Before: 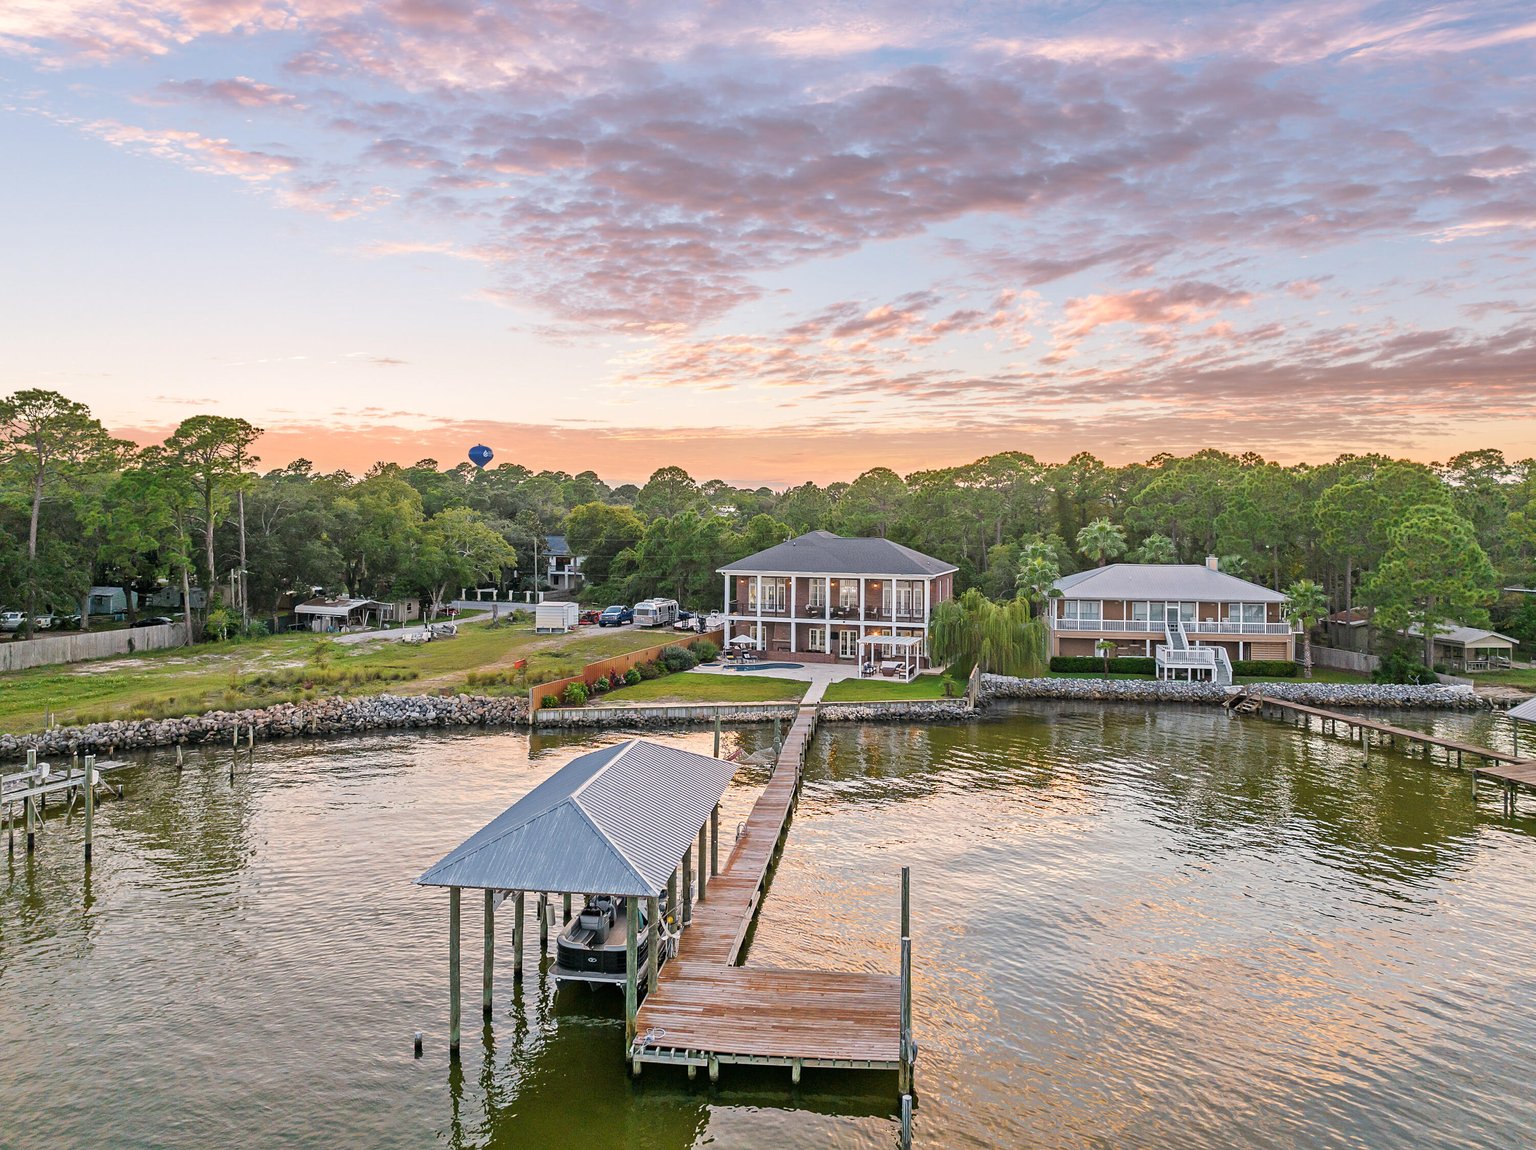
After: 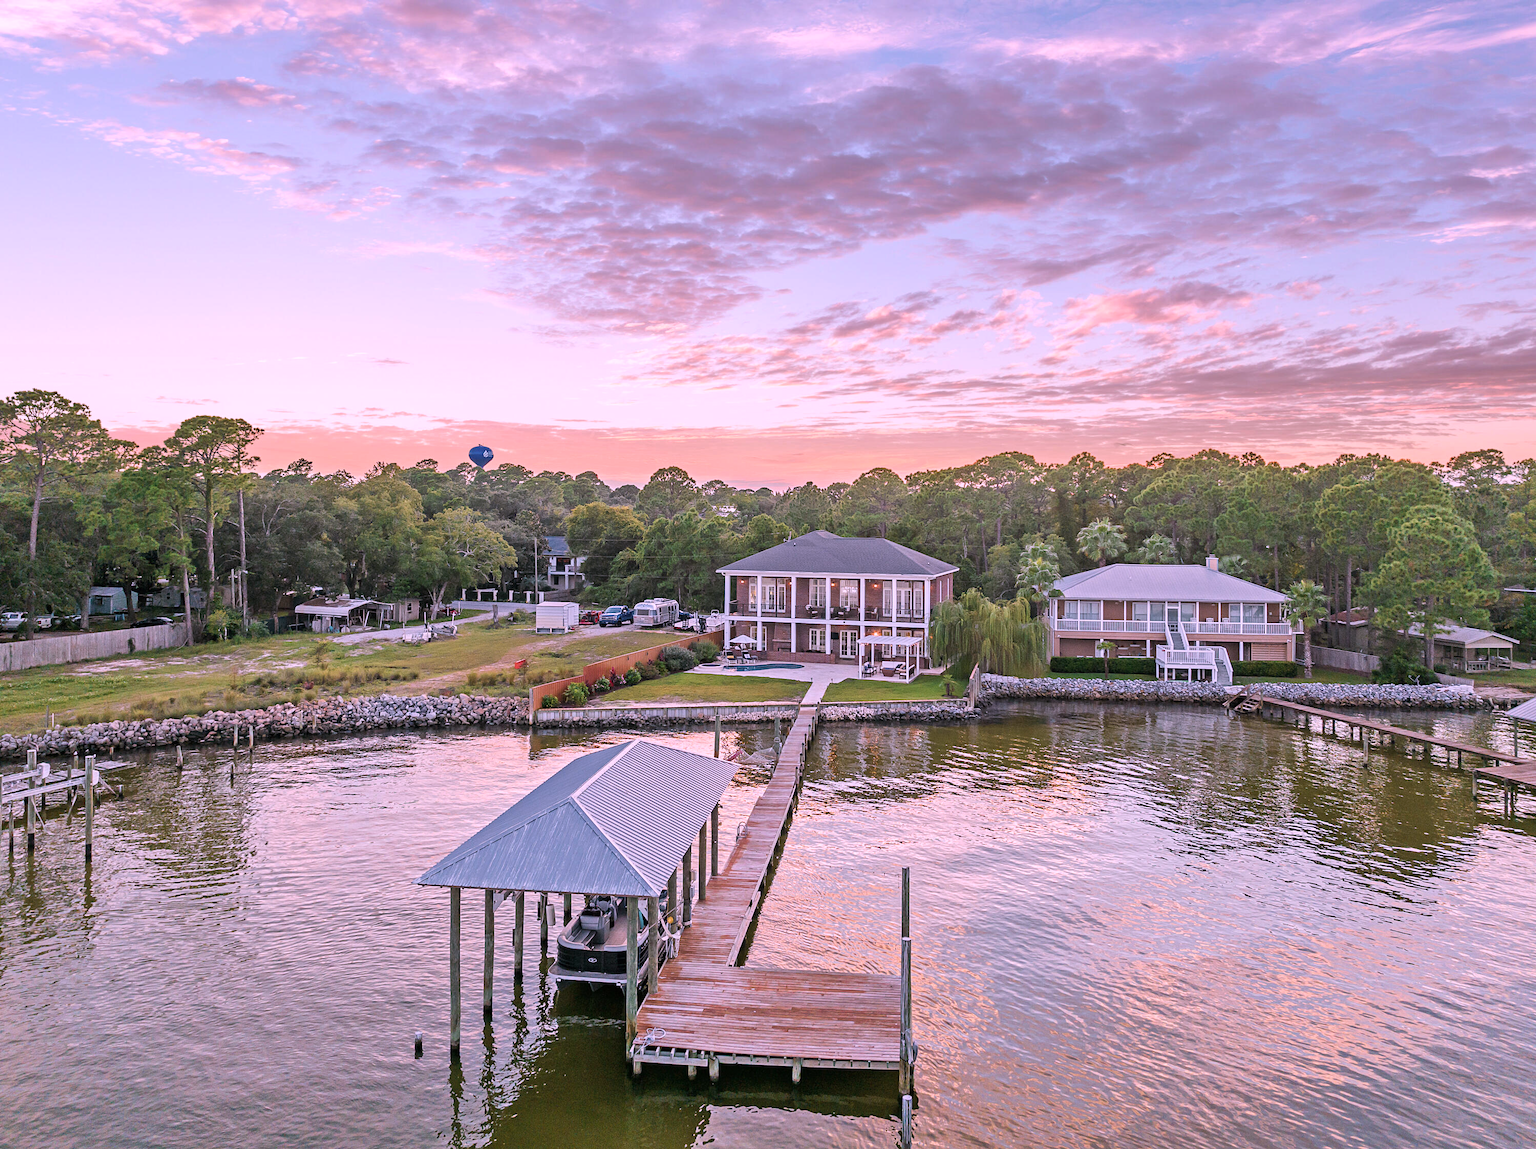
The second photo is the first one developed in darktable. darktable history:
color correction: highlights a* 16.21, highlights b* -20.31
